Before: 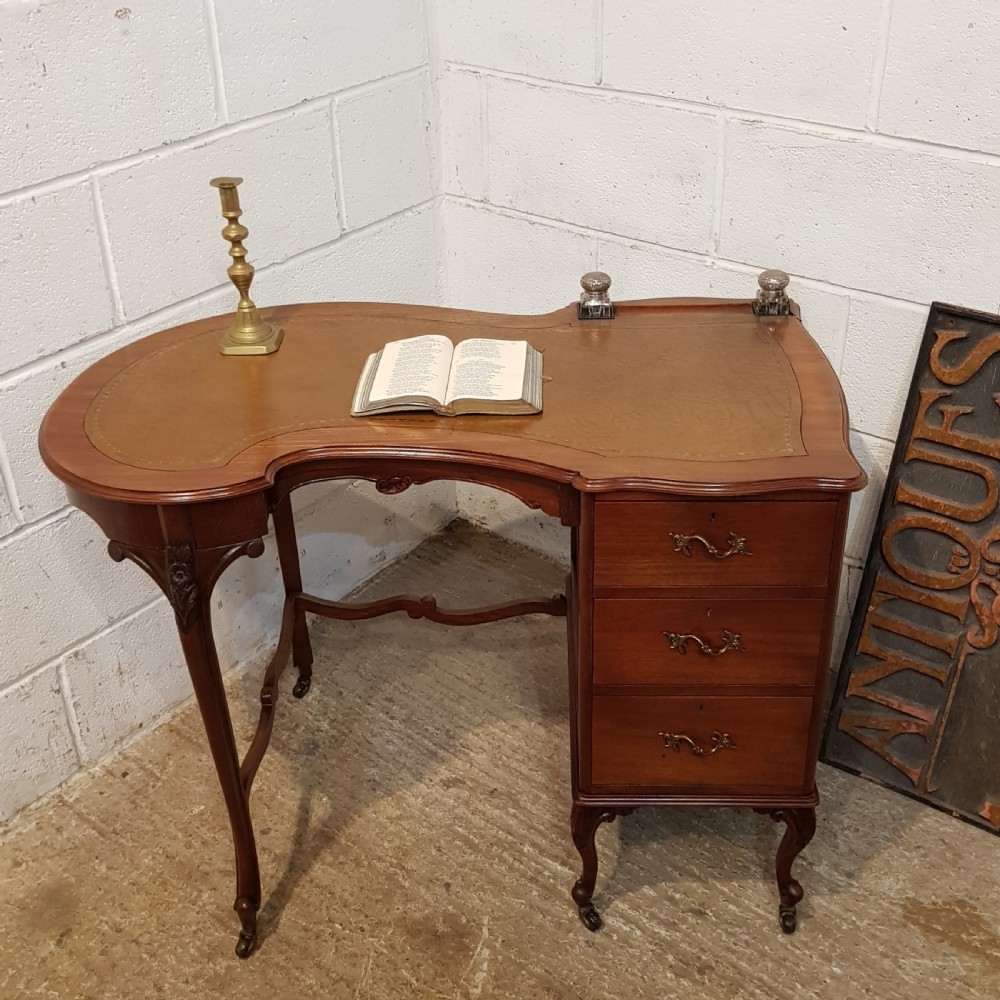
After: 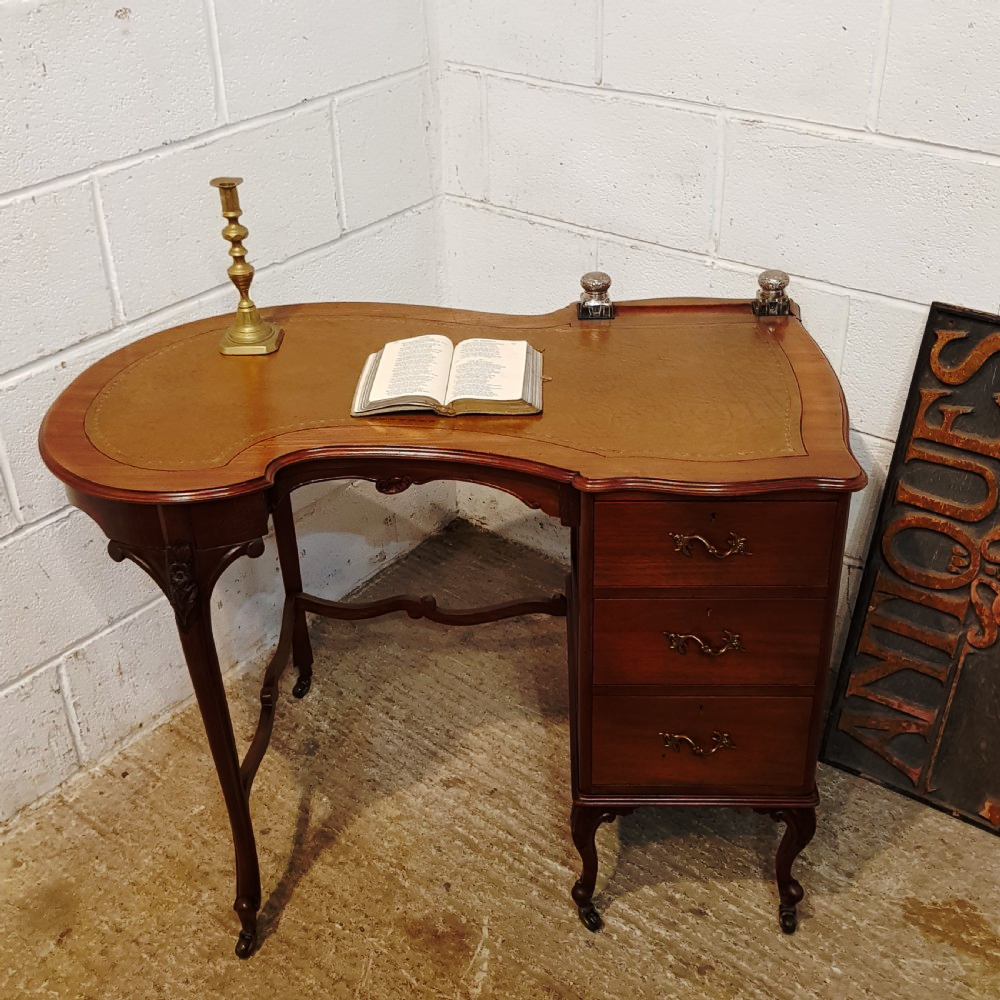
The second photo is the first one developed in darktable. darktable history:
tone equalizer: on, module defaults
base curve: curves: ch0 [(0, 0) (0.073, 0.04) (0.157, 0.139) (0.492, 0.492) (0.758, 0.758) (1, 1)], preserve colors none
